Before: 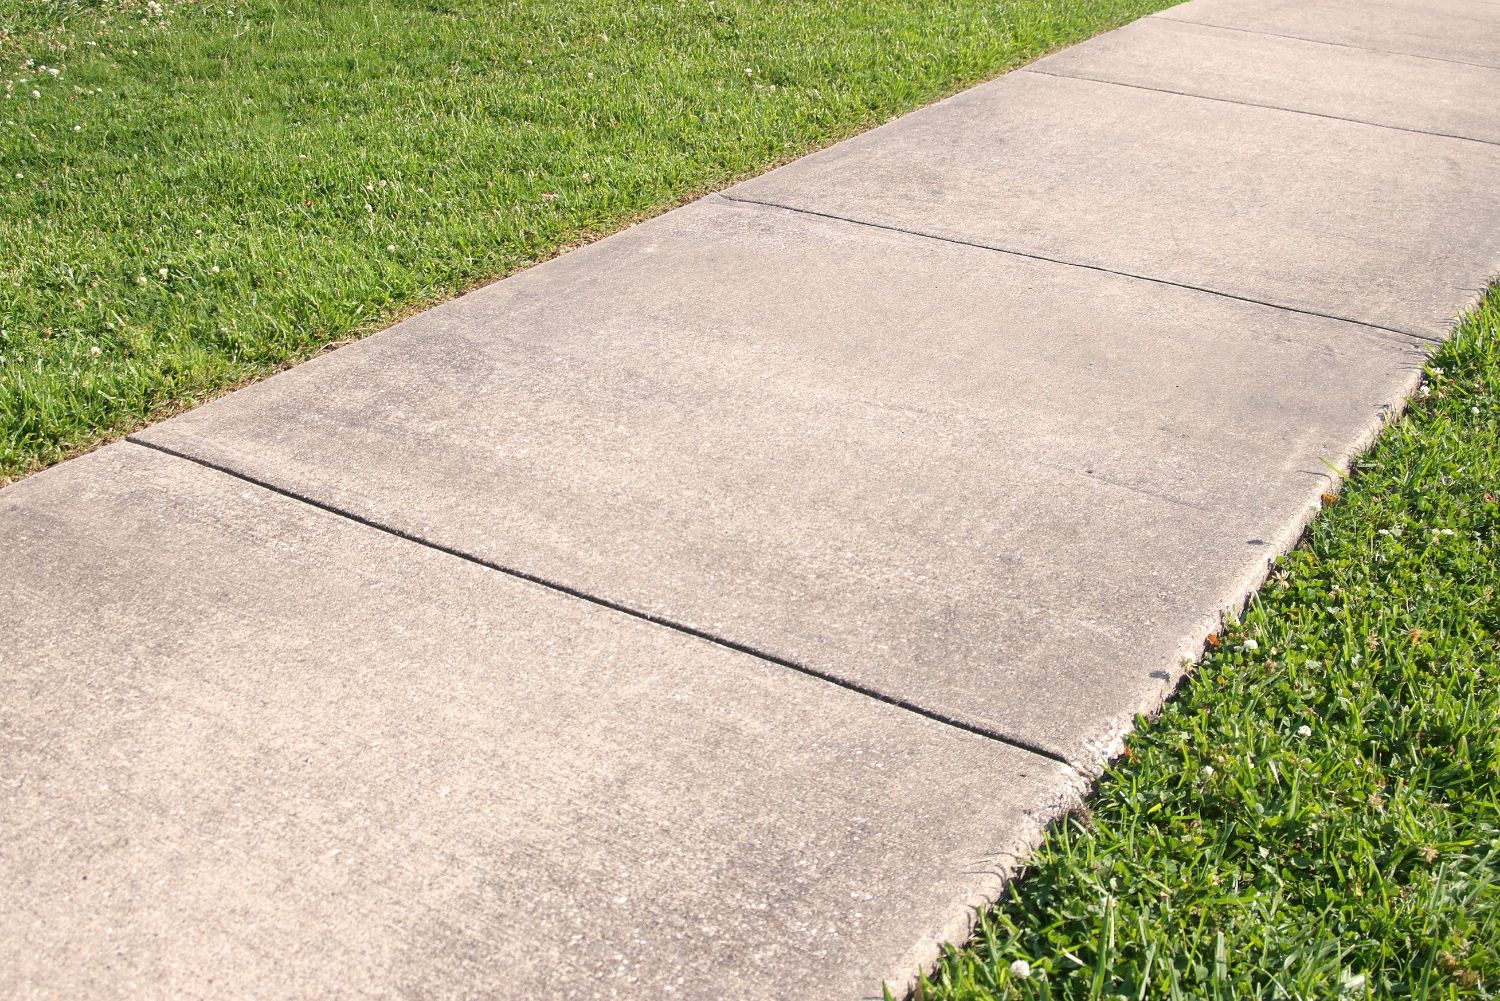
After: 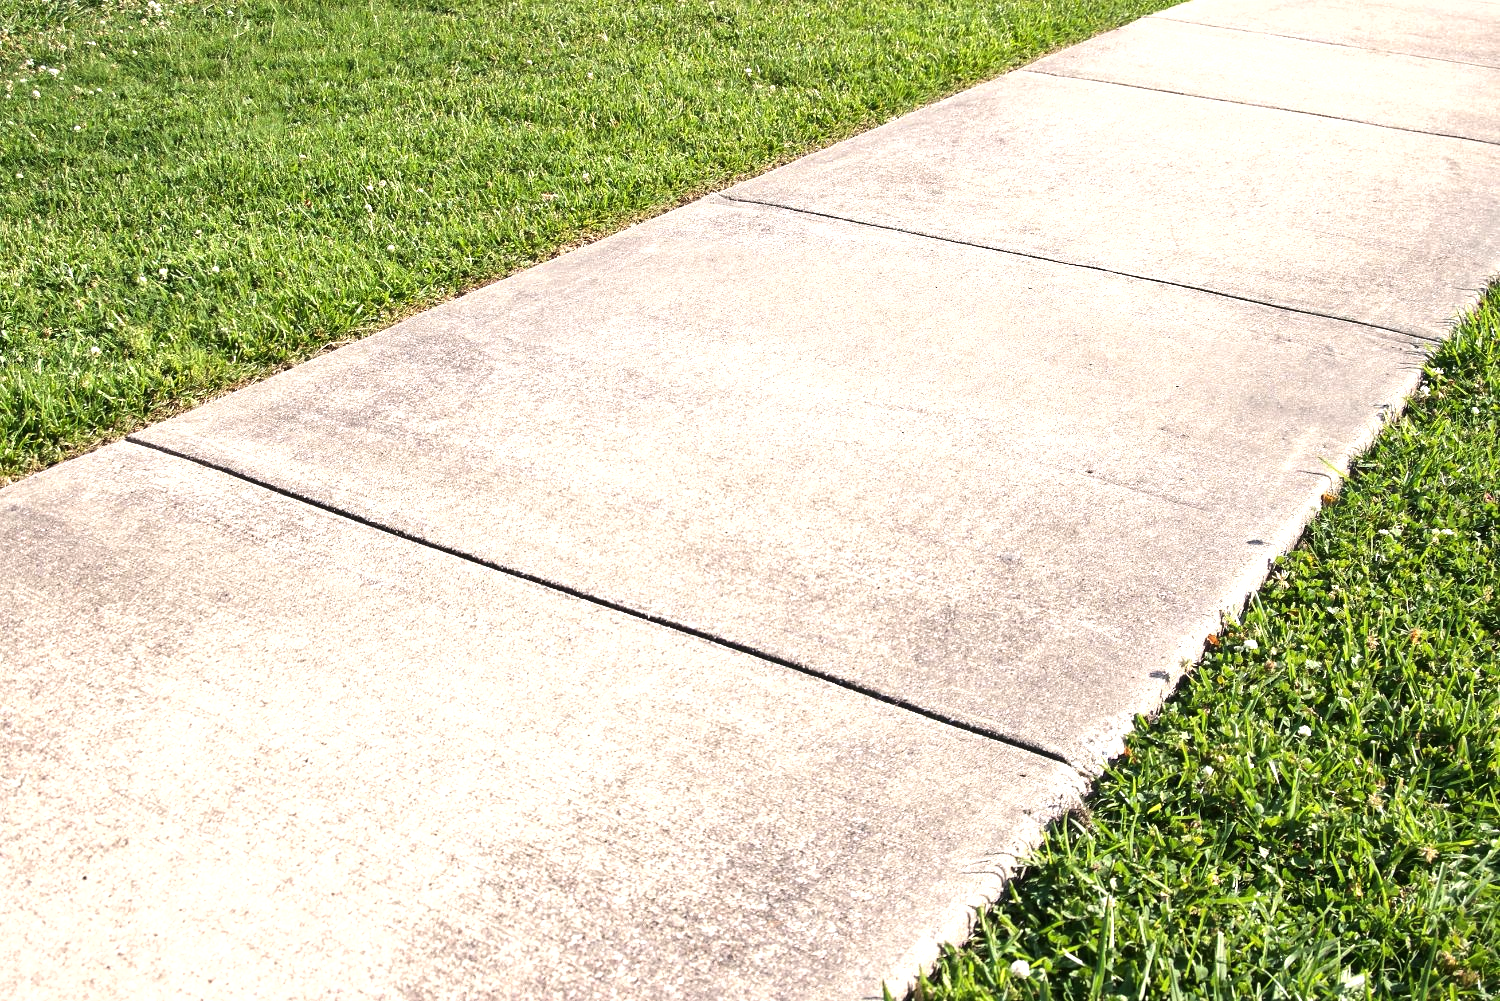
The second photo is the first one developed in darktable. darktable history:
shadows and highlights: shadows 32, highlights -32, soften with gaussian
tone equalizer: -8 EV -0.75 EV, -7 EV -0.7 EV, -6 EV -0.6 EV, -5 EV -0.4 EV, -3 EV 0.4 EV, -2 EV 0.6 EV, -1 EV 0.7 EV, +0 EV 0.75 EV, edges refinement/feathering 500, mask exposure compensation -1.57 EV, preserve details no
